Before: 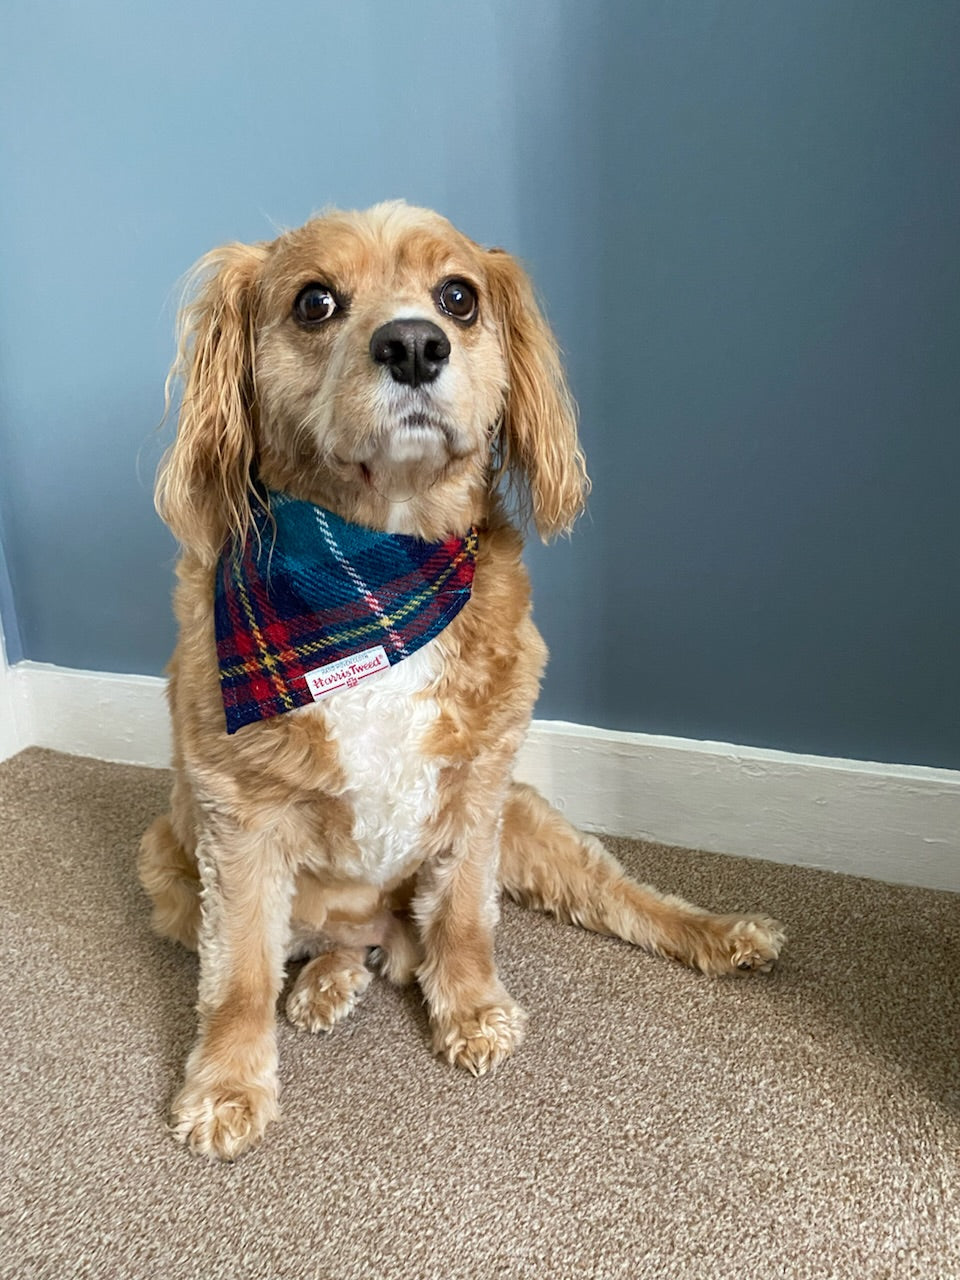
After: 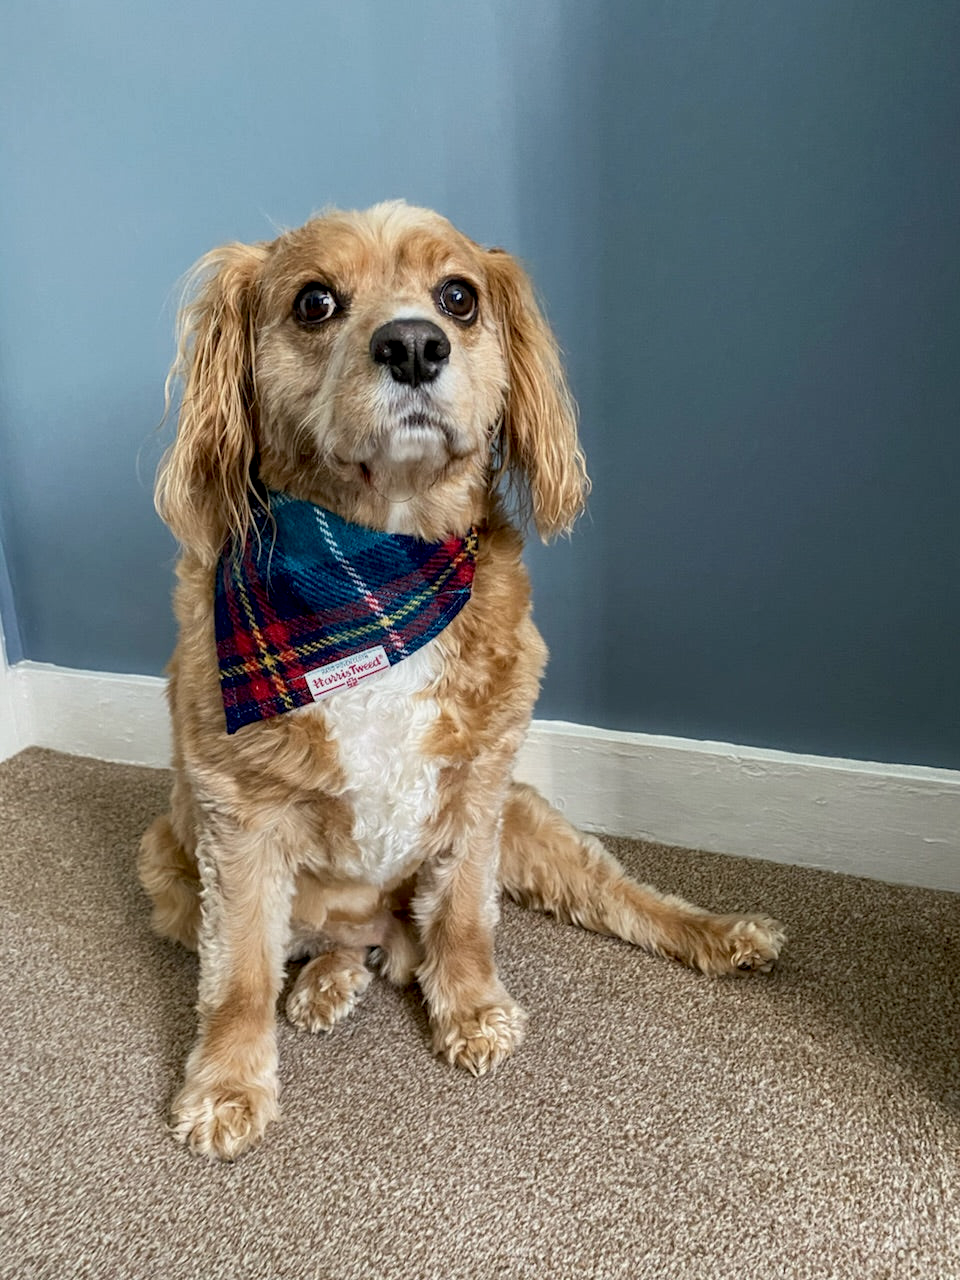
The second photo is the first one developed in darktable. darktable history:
exposure: black level correction 0.006, exposure -0.226 EV, compensate highlight preservation false
local contrast: on, module defaults
